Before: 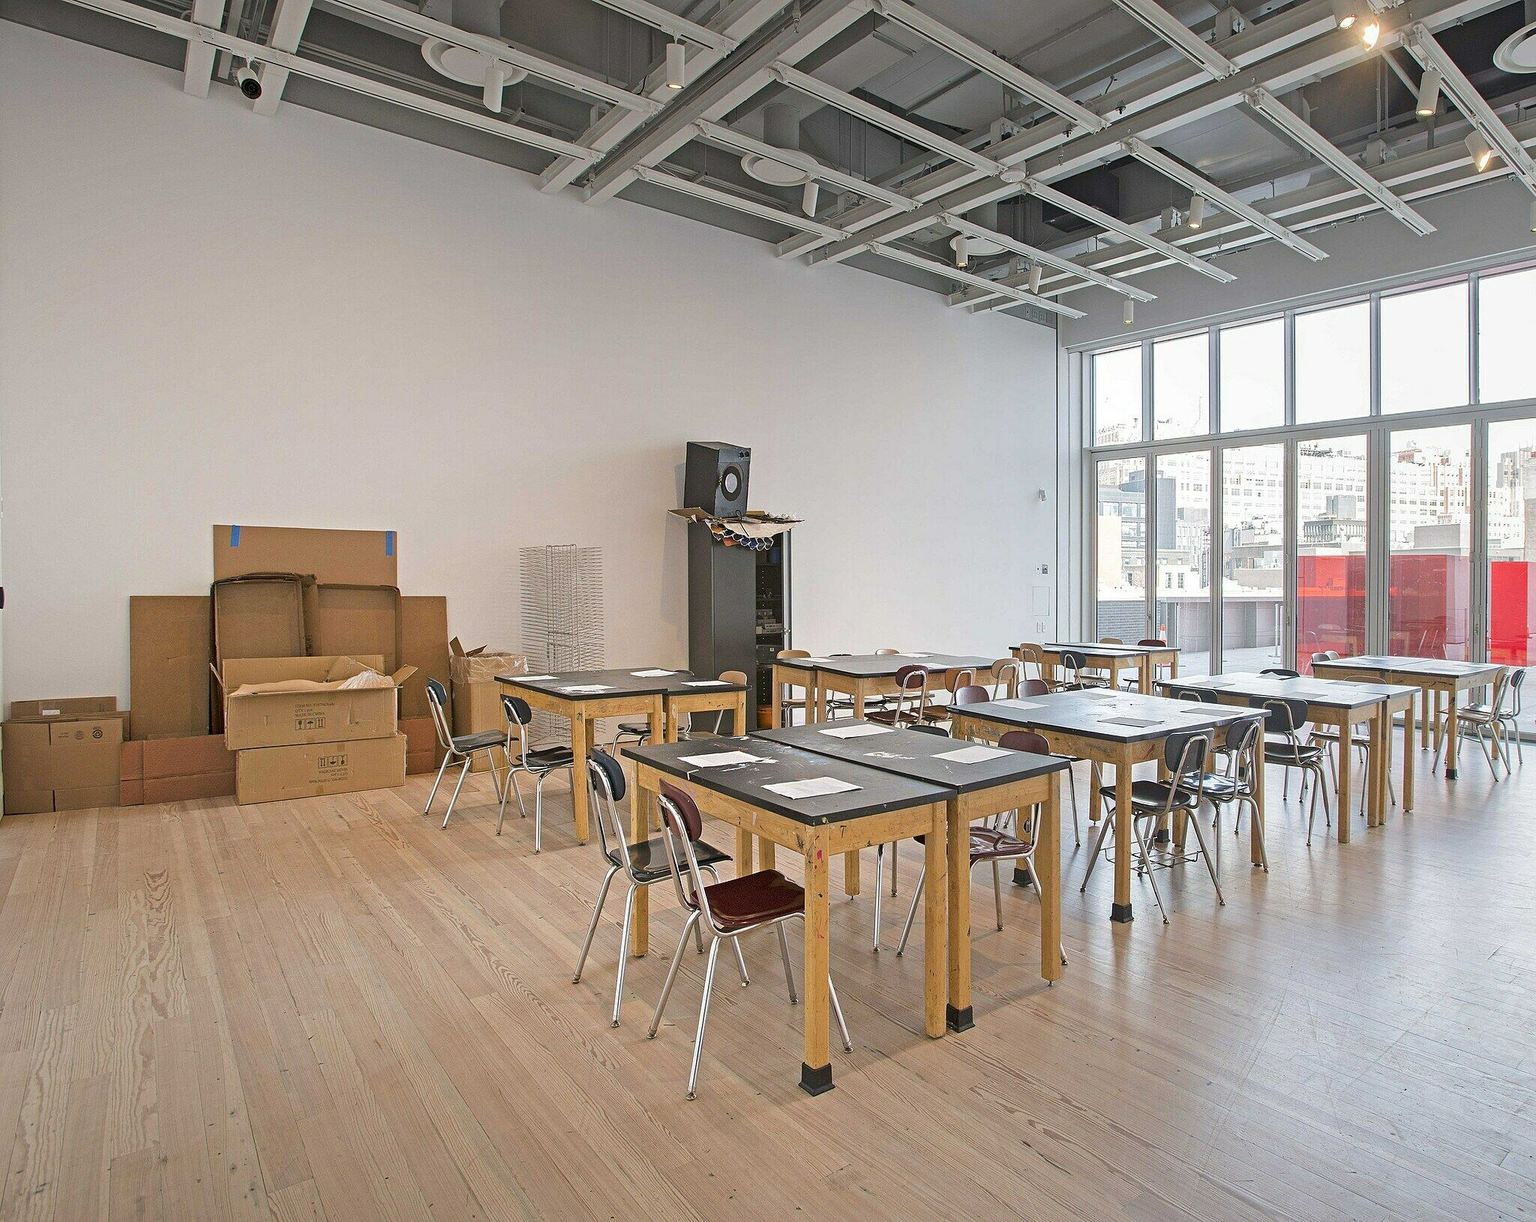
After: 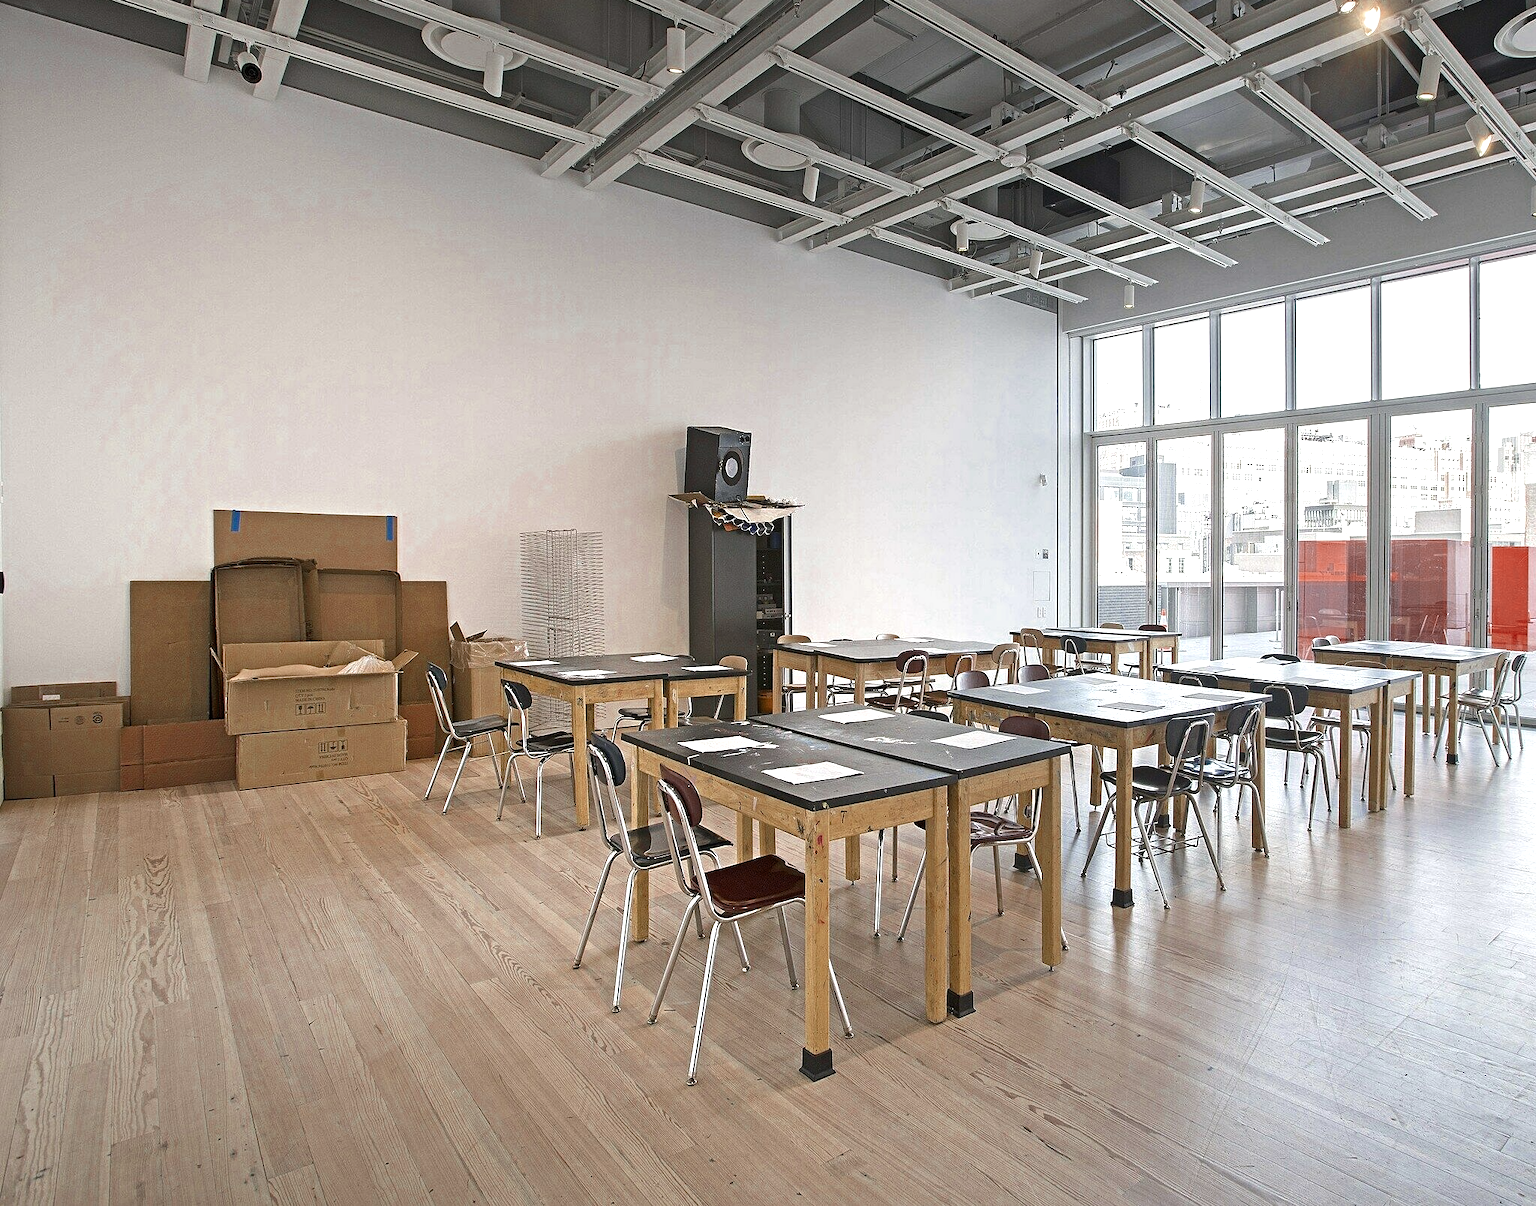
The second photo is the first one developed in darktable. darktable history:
crop: top 1.33%, right 0.027%
color balance rgb: perceptual saturation grading › global saturation 0.431%, perceptual saturation grading › highlights -19.959%, perceptual saturation grading › shadows 19.367%, perceptual brilliance grading › highlights 13.892%, perceptual brilliance grading › shadows -19.193%, global vibrance 20%
color zones: curves: ch0 [(0, 0.5) (0.125, 0.4) (0.25, 0.5) (0.375, 0.4) (0.5, 0.4) (0.625, 0.35) (0.75, 0.35) (0.875, 0.5)]; ch1 [(0, 0.35) (0.125, 0.45) (0.25, 0.35) (0.375, 0.35) (0.5, 0.35) (0.625, 0.35) (0.75, 0.45) (0.875, 0.35)]; ch2 [(0, 0.6) (0.125, 0.5) (0.25, 0.5) (0.375, 0.6) (0.5, 0.6) (0.625, 0.5) (0.75, 0.5) (0.875, 0.5)]
